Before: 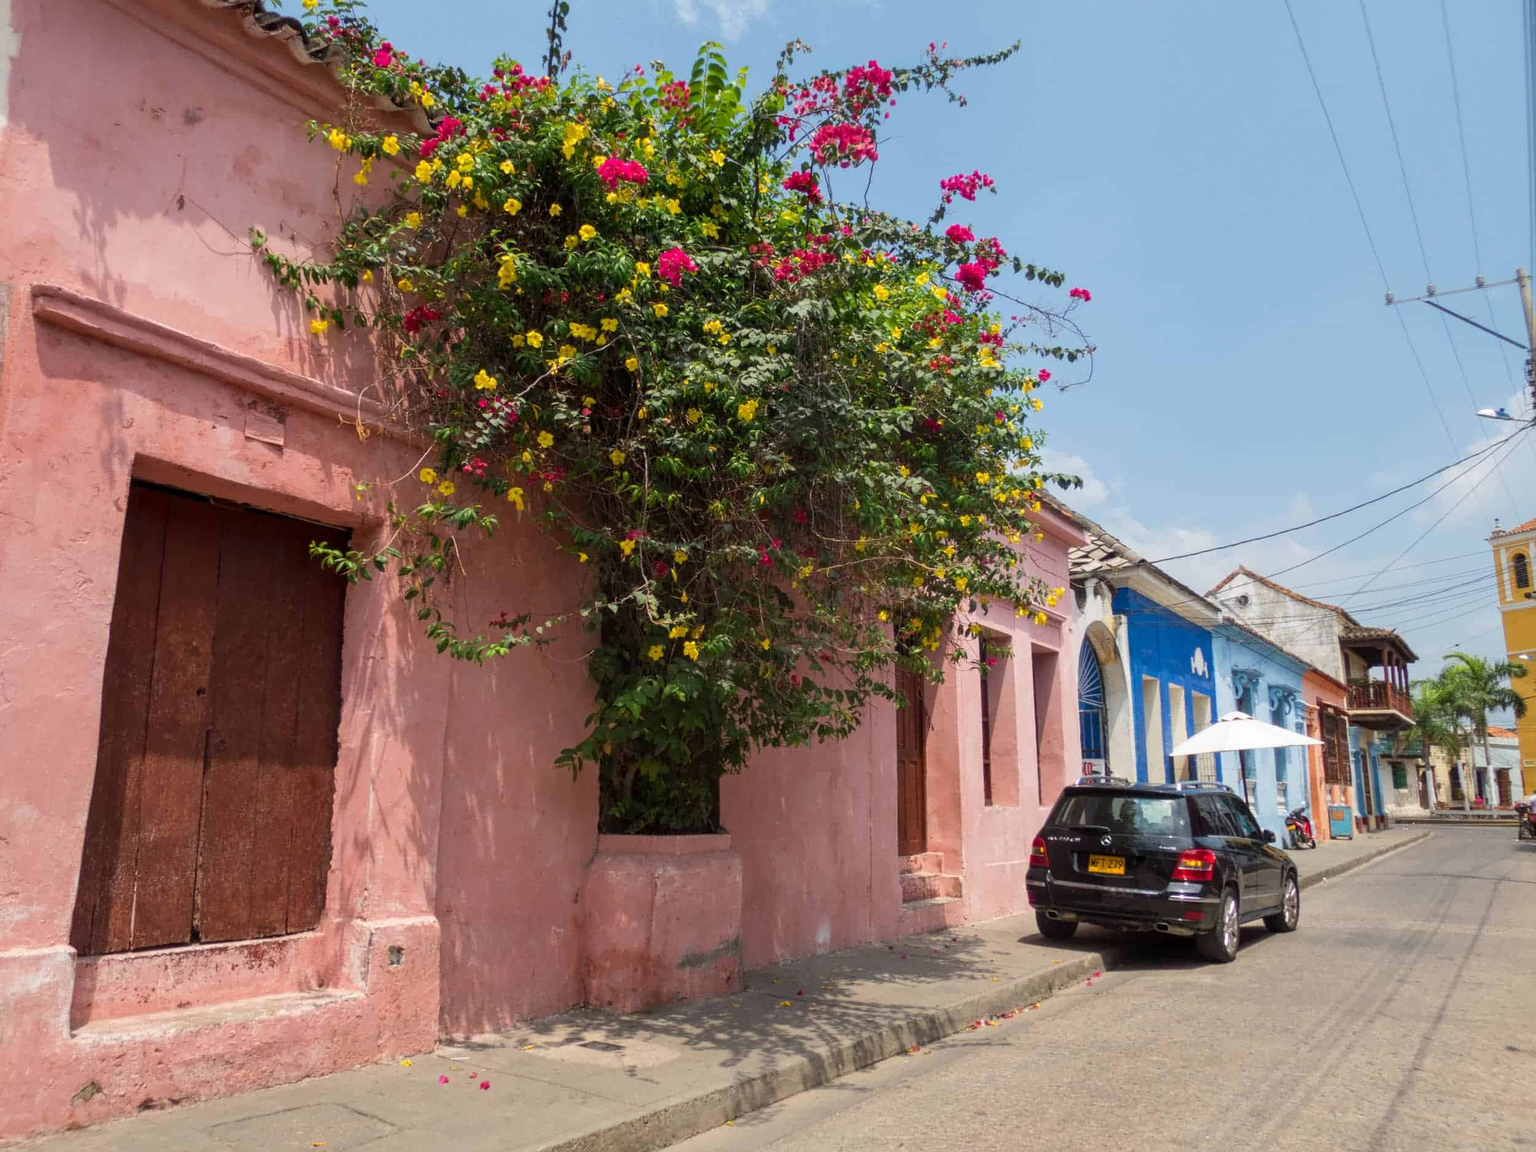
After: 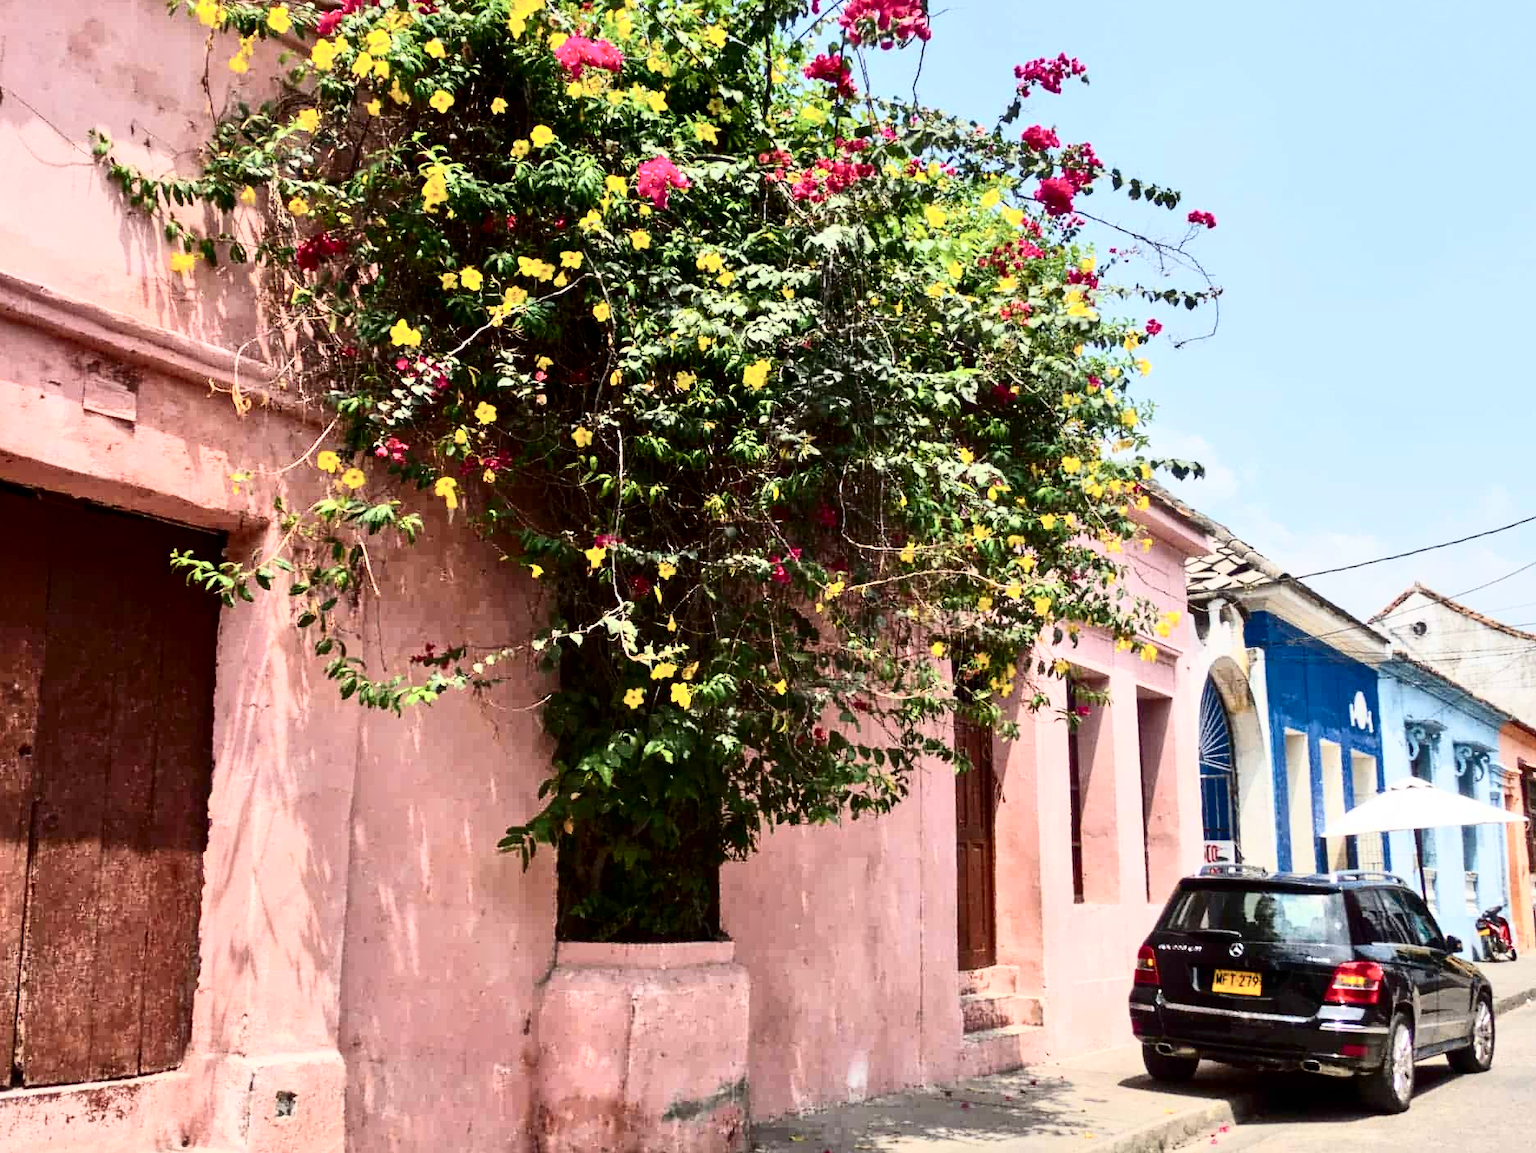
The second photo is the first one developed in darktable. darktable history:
contrast brightness saturation: contrast 0.51, saturation -0.081
crop and rotate: left 11.897%, top 11.399%, right 13.358%, bottom 13.77%
tone equalizer: -7 EV 0.142 EV, -6 EV 0.615 EV, -5 EV 1.12 EV, -4 EV 1.31 EV, -3 EV 1.18 EV, -2 EV 0.6 EV, -1 EV 0.154 EV, mask exposure compensation -0.502 EV
